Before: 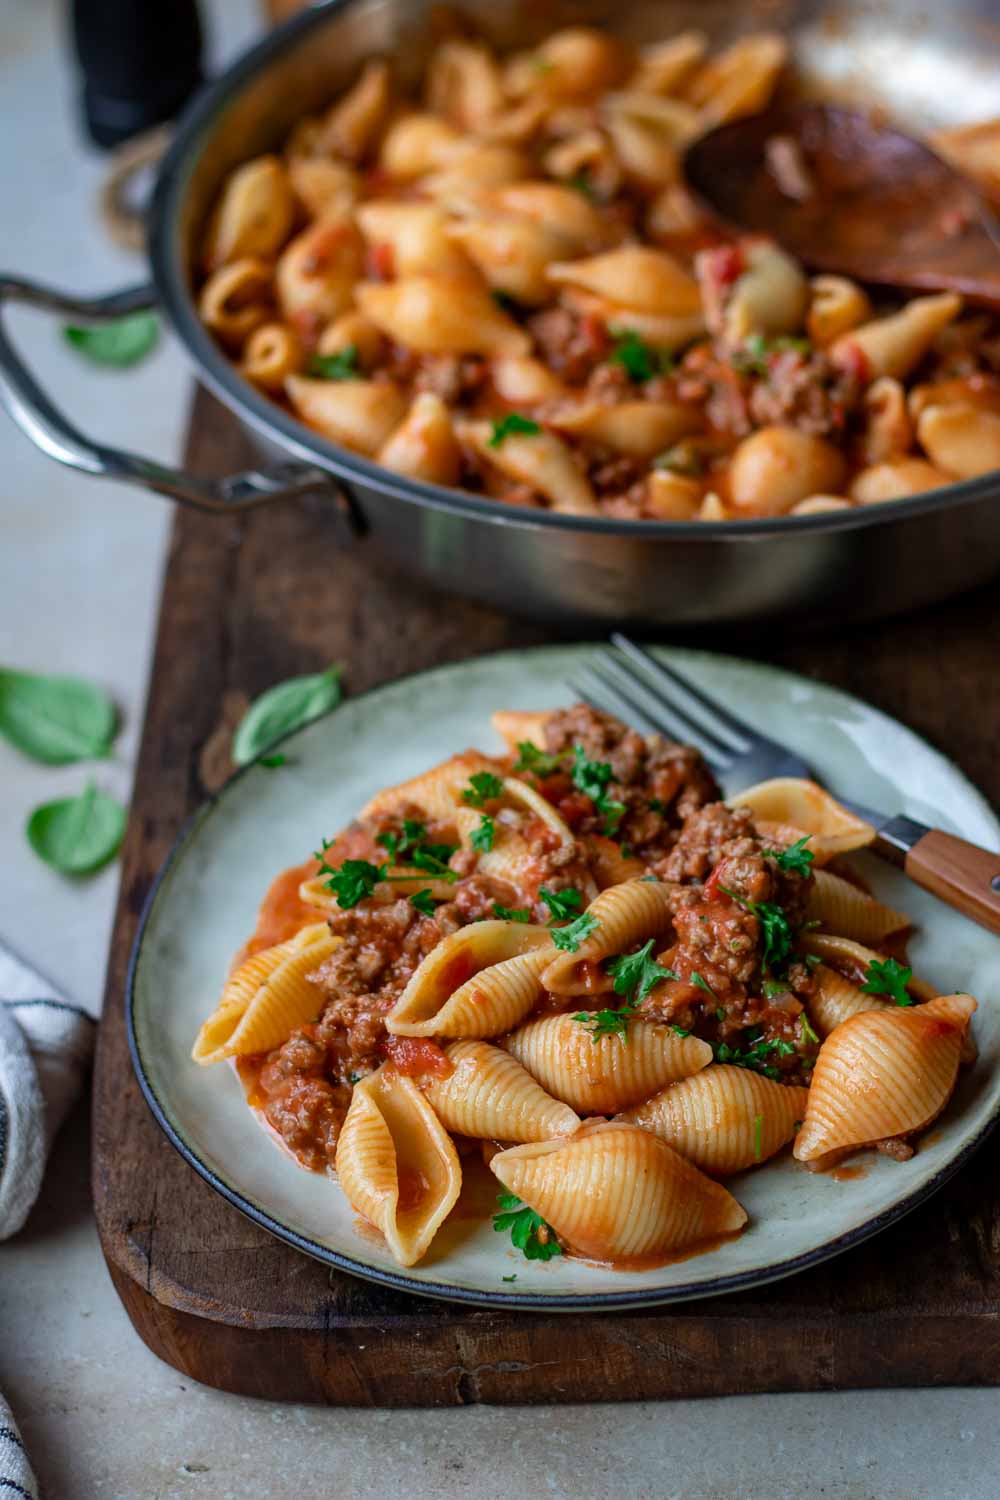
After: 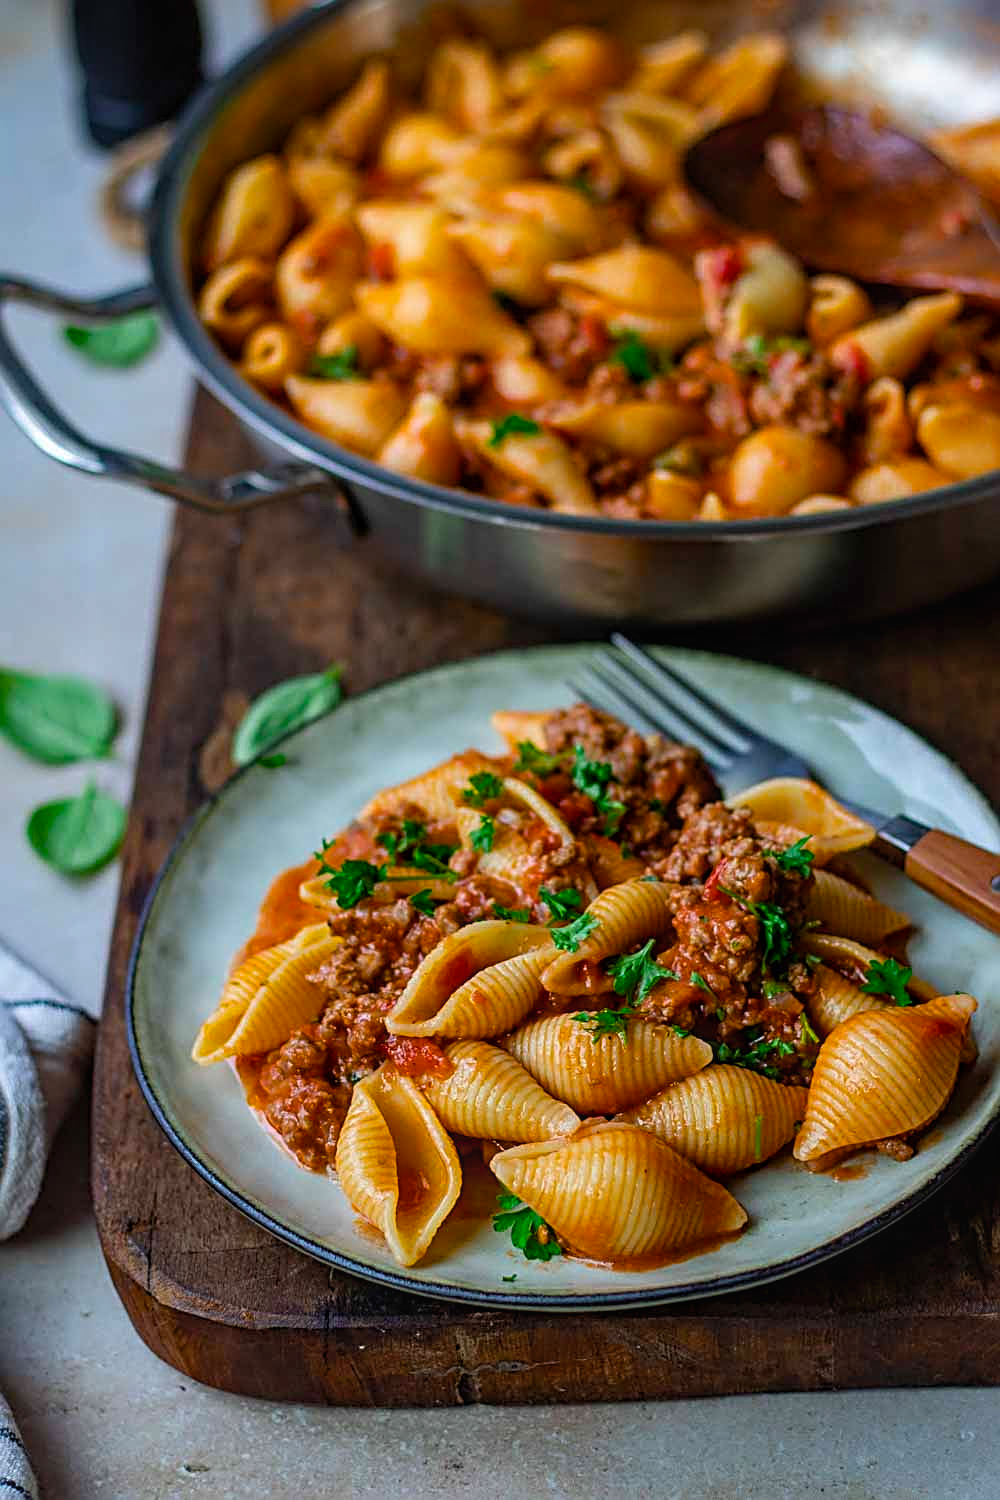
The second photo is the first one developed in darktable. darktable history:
color balance rgb: perceptual saturation grading › global saturation 34.05%, global vibrance 5.56%
sharpen: radius 2.584, amount 0.688
local contrast: detail 110%
